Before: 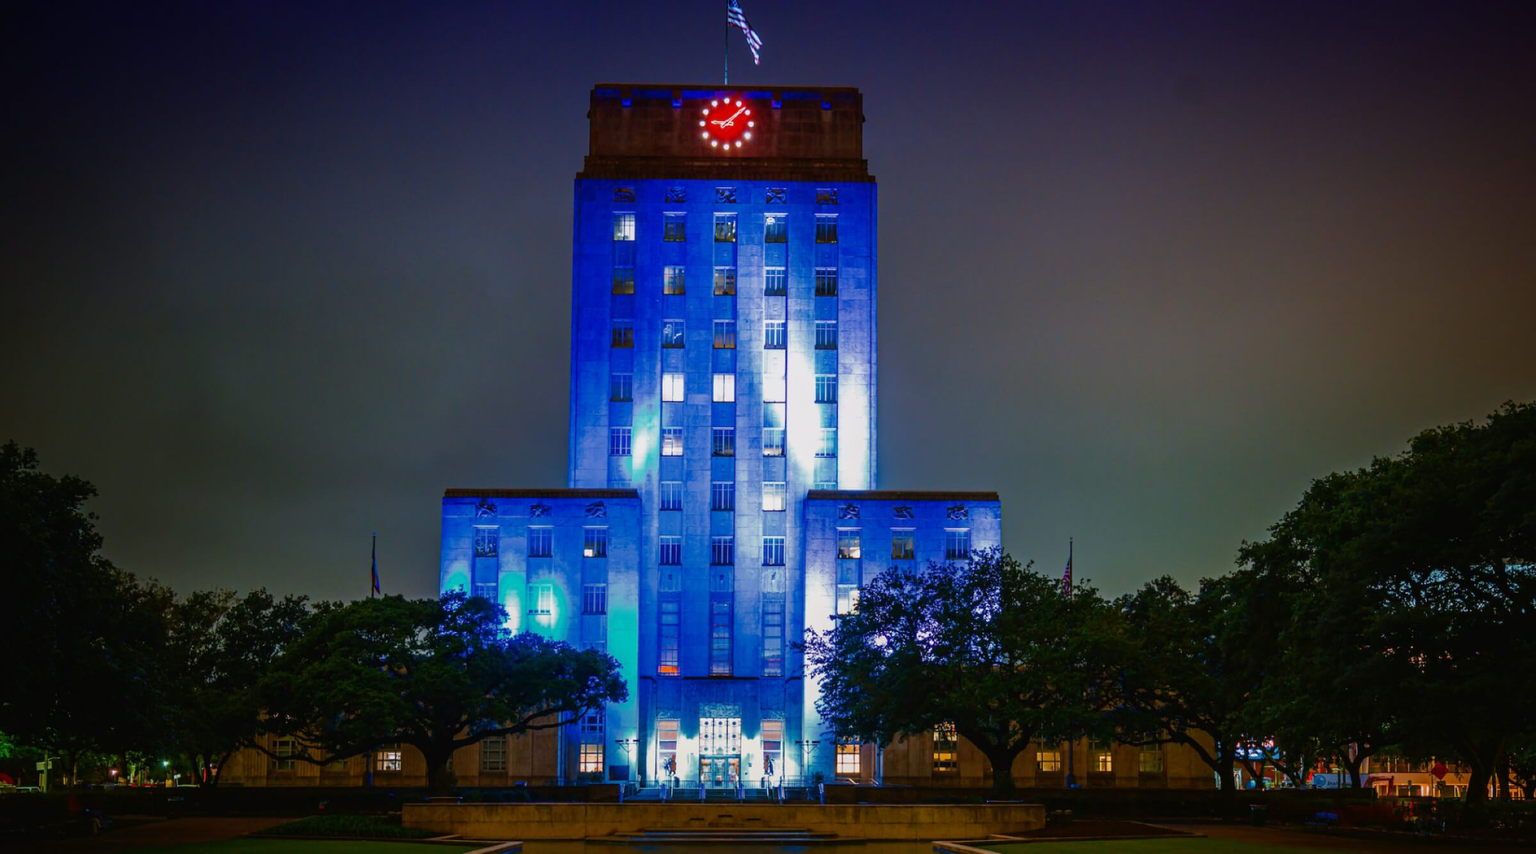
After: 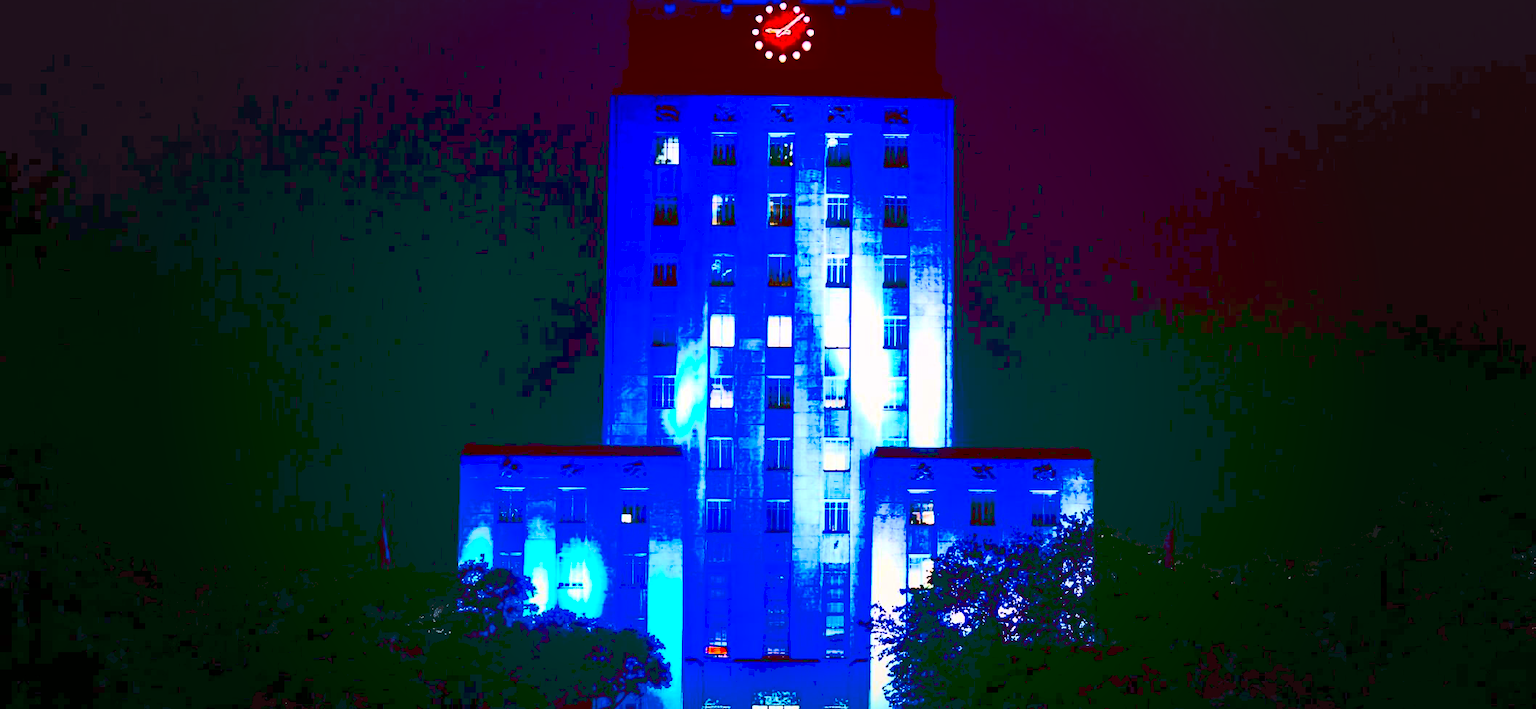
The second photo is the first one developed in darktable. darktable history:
vignetting: fall-off start 40.52%, fall-off radius 40.2%, brightness -0.449, saturation -0.69
shadows and highlights: shadows -22.94, highlights 47.79, soften with gaussian
contrast brightness saturation: contrast 0.776, brightness -0.997, saturation 0.995
haze removal: compatibility mode true, adaptive false
crop and rotate: left 2.373%, top 11.172%, right 9.343%, bottom 15.507%
tone equalizer: -8 EV 0.002 EV, -7 EV -0.012 EV, -6 EV 0.033 EV, -5 EV 0.029 EV, -4 EV 0.253 EV, -3 EV 0.676 EV, -2 EV 0.582 EV, -1 EV 0.184 EV, +0 EV 0.022 EV, edges refinement/feathering 500, mask exposure compensation -1.57 EV, preserve details guided filter
tone curve: curves: ch0 [(0, 0) (0.003, 0.19) (0.011, 0.192) (0.025, 0.192) (0.044, 0.194) (0.069, 0.196) (0.1, 0.197) (0.136, 0.198) (0.177, 0.216) (0.224, 0.236) (0.277, 0.269) (0.335, 0.331) (0.399, 0.418) (0.468, 0.515) (0.543, 0.621) (0.623, 0.725) (0.709, 0.804) (0.801, 0.859) (0.898, 0.913) (1, 1)], preserve colors none
